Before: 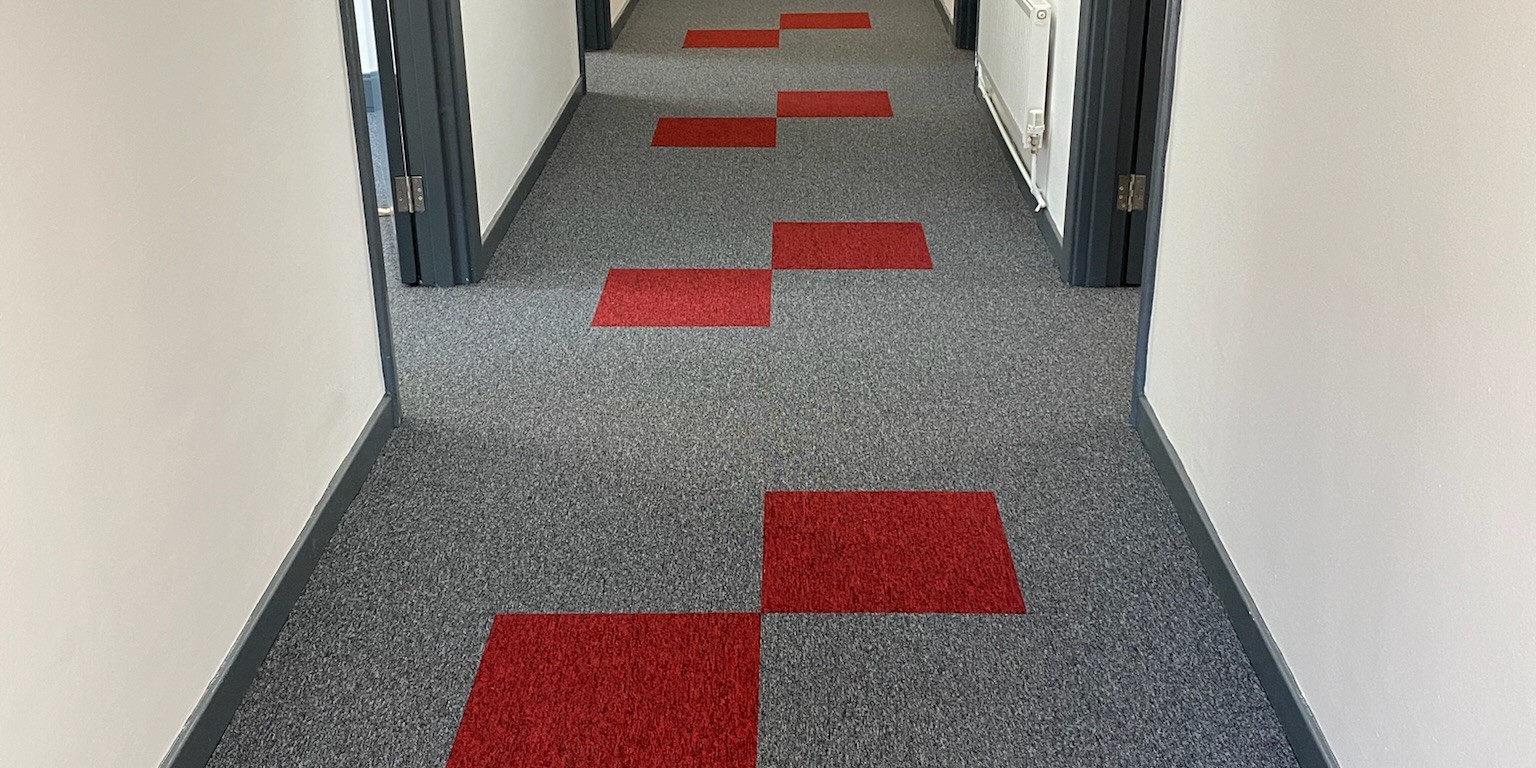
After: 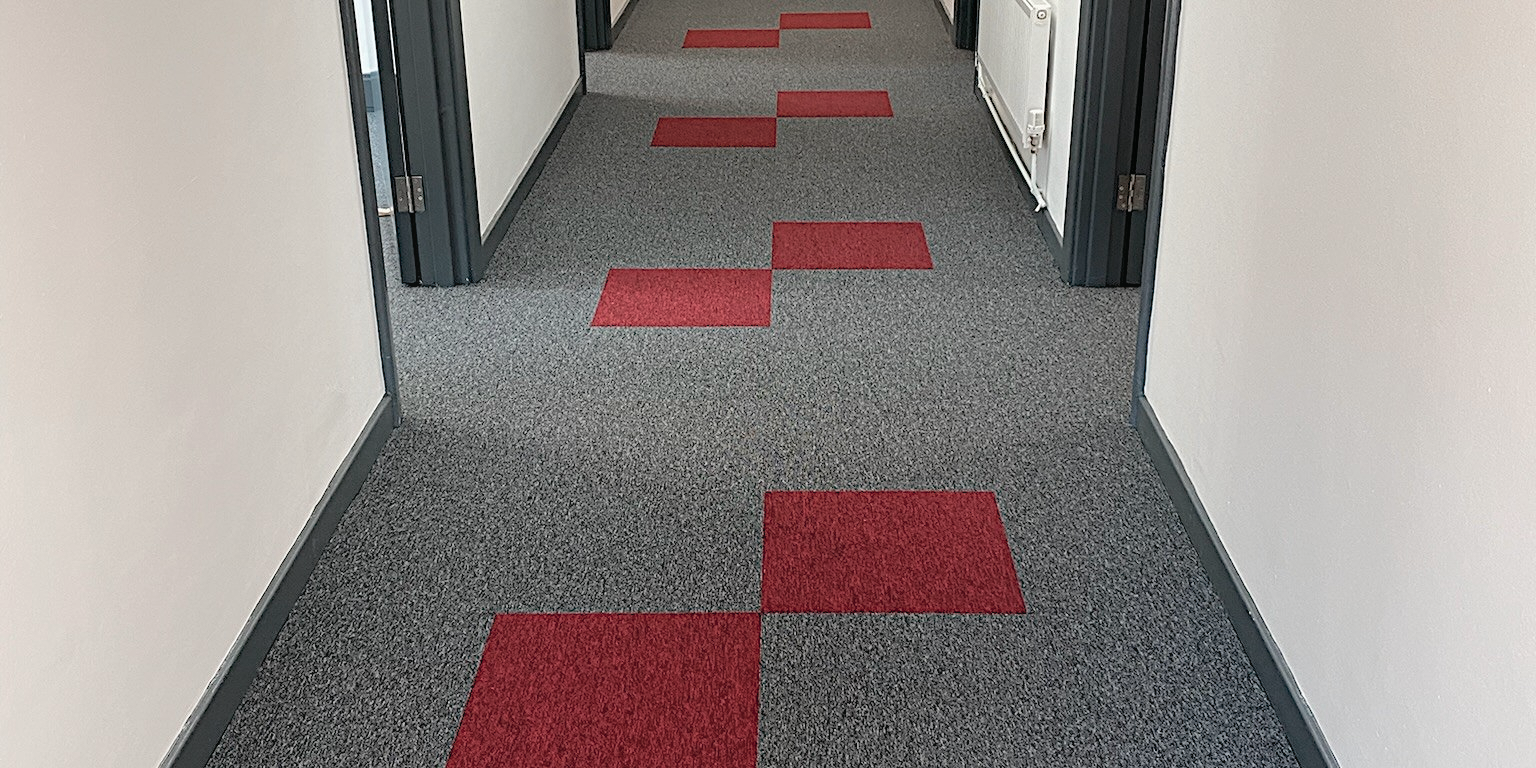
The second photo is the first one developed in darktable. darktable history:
contrast equalizer "texture": octaves 7, y [[0.6 ×6], [0.55 ×6], [0 ×6], [0 ×6], [0 ×6]], mix -0.36
color look up table "pastel": target L [51.39, 65.71, 52.93, 40.14, 55.11, 70.72, 67.66, 40.02, 51.12, 30.33, 72.53, 73.94, 25.78, 46.2, 44.1, 83.73, 53.94, 48.04, 96.54, 81.26, 66.77, 50.87, 35.66, 20.46, 0 ×25], target a [8.254, 18.13, -1.88, -13.1, 8.84, -33.4, 40.12, 10.41, 46.34, 22.98, -20.18, 19.36, 12.82, -37.32, 48.96, -20.04, 51.91, -25.1, -0.43, -0.64, -0.73, -0.15, -0.42, -0.08, 0 ×25], target b [8.63, 17.81, -21.93, 18.91, -25.4, -0.2, 63.51, -45.96, 15.61, -21.59, 58.6, 67.86, -45.49, 23.34, 25.19, 59.3, -15.13, -25.1, 1.19, -0.34, -0.5, -0.27, -1.23, -0.97, 0 ×25], num patches 24
diffuse or sharpen "_builtin_sharpen demosaicing | AA filter": edge sensitivity 1, 1st order anisotropy 100%, 2nd order anisotropy 100%, 3rd order anisotropy 100%, 4th order anisotropy 100%, 1st order speed -25%, 2nd order speed -25%, 3rd order speed -25%, 4th order speed -25%
color balance rgb "pastel": shadows lift › chroma 1%, shadows lift › hue 335°, power › hue 335°, highlights gain › chroma 2%, highlights gain › hue 164.32°, global offset › luminance 0.2%, perceptual saturation grading › global saturation 50%, global vibrance 30%
rgb primaries "pastel": tint hue -1.04°, red hue -0.035, red purity 0.85, green hue 0.087, green purity 0.9, blue hue -0.122, blue purity 0.95
